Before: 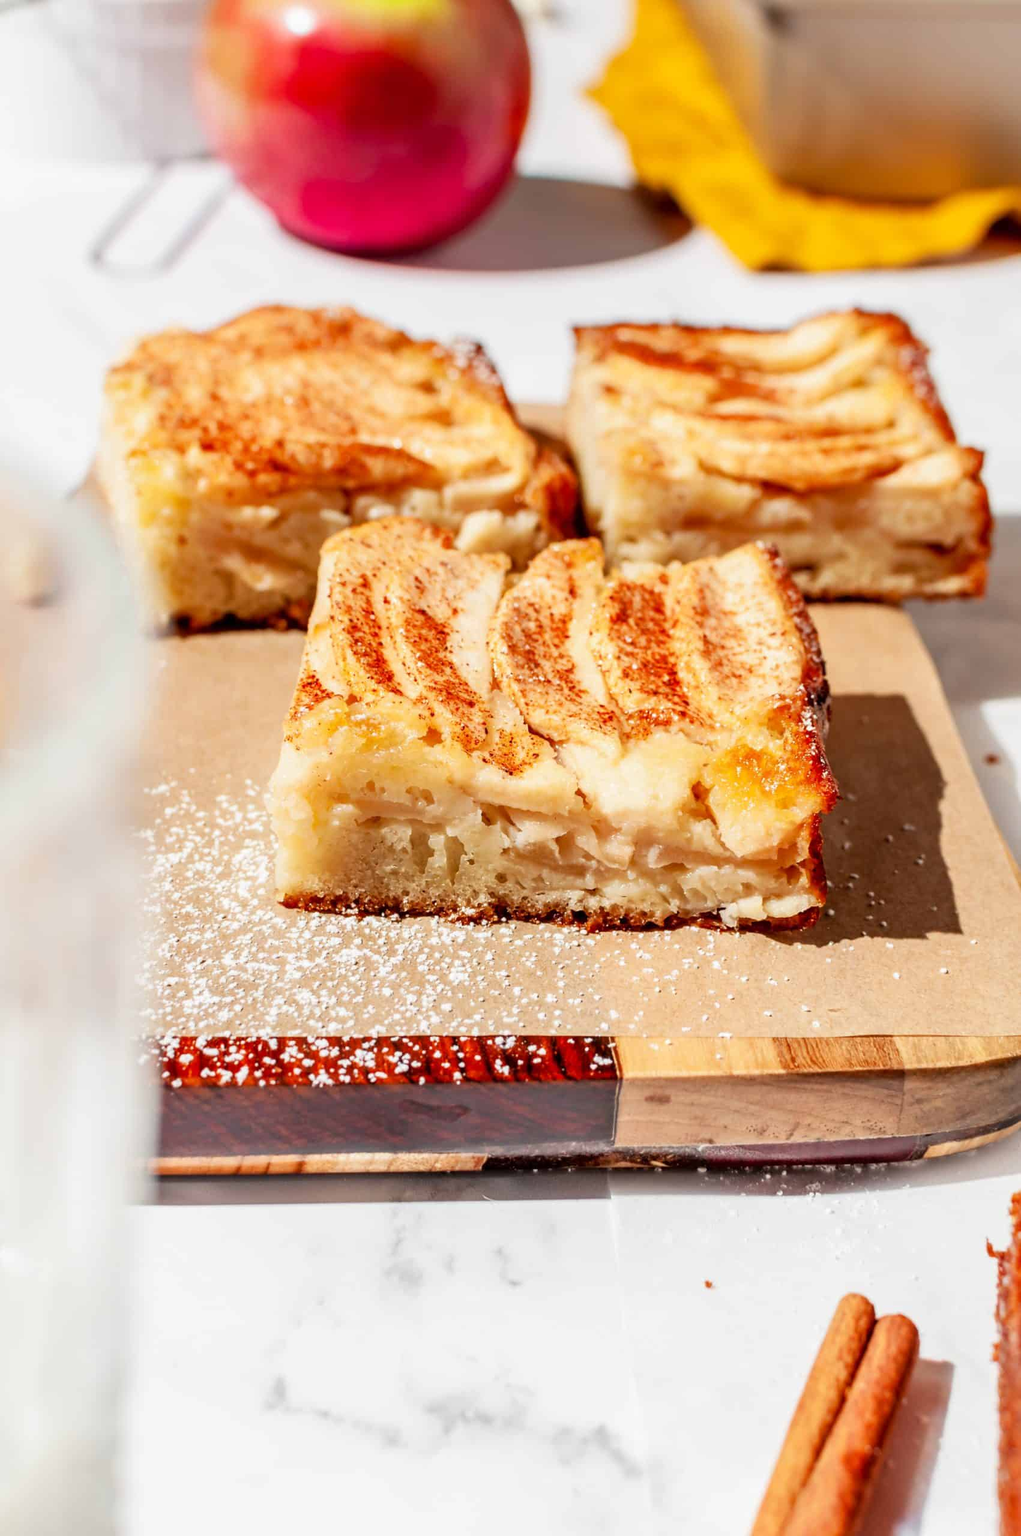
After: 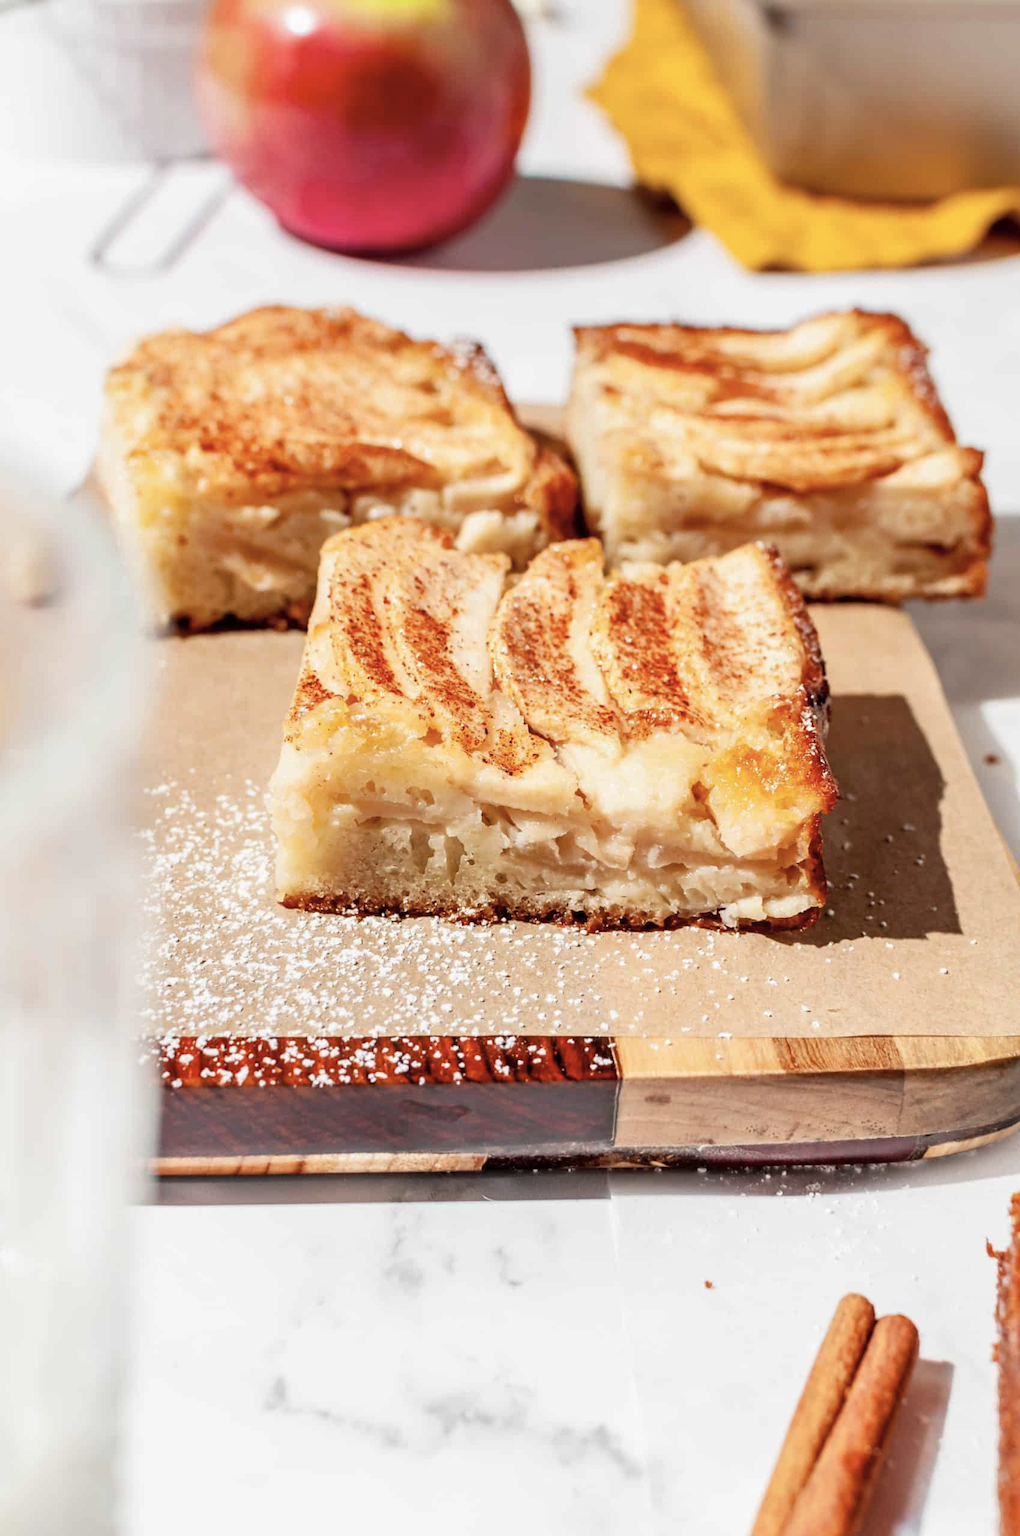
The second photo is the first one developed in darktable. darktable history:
color correction: saturation 0.8
tone equalizer: on, module defaults
